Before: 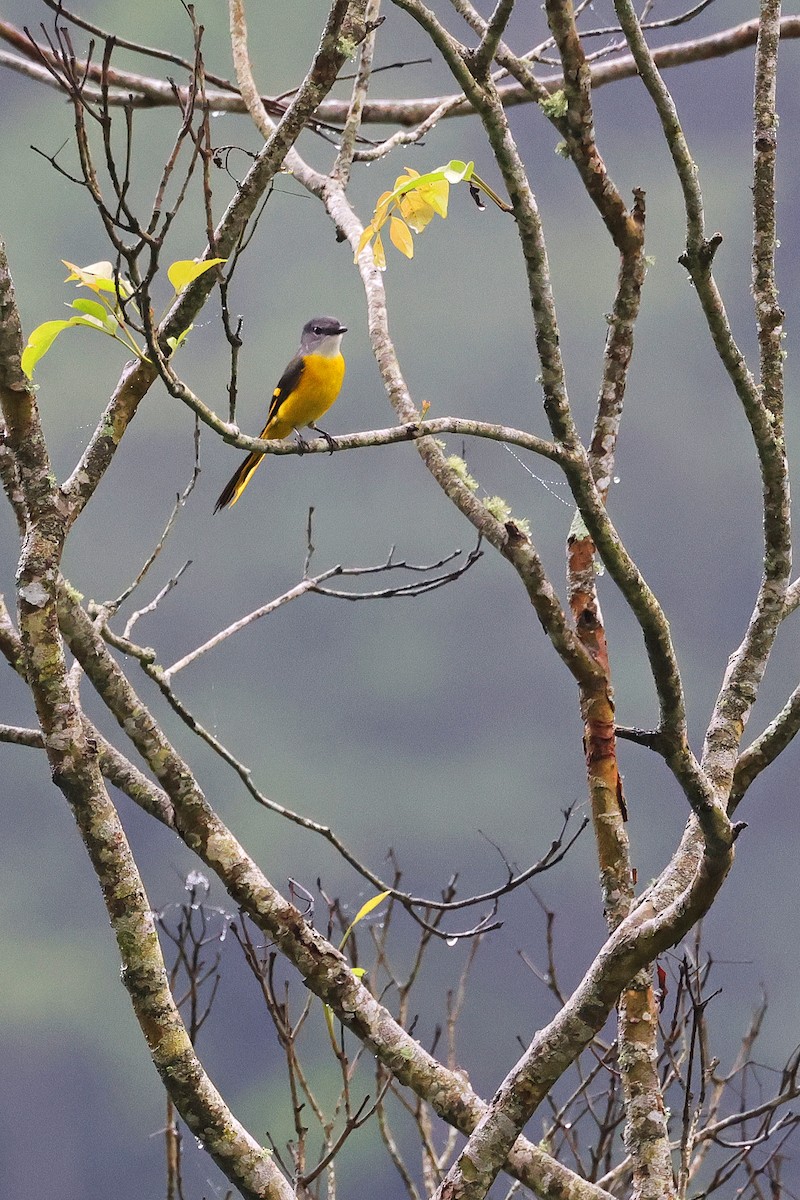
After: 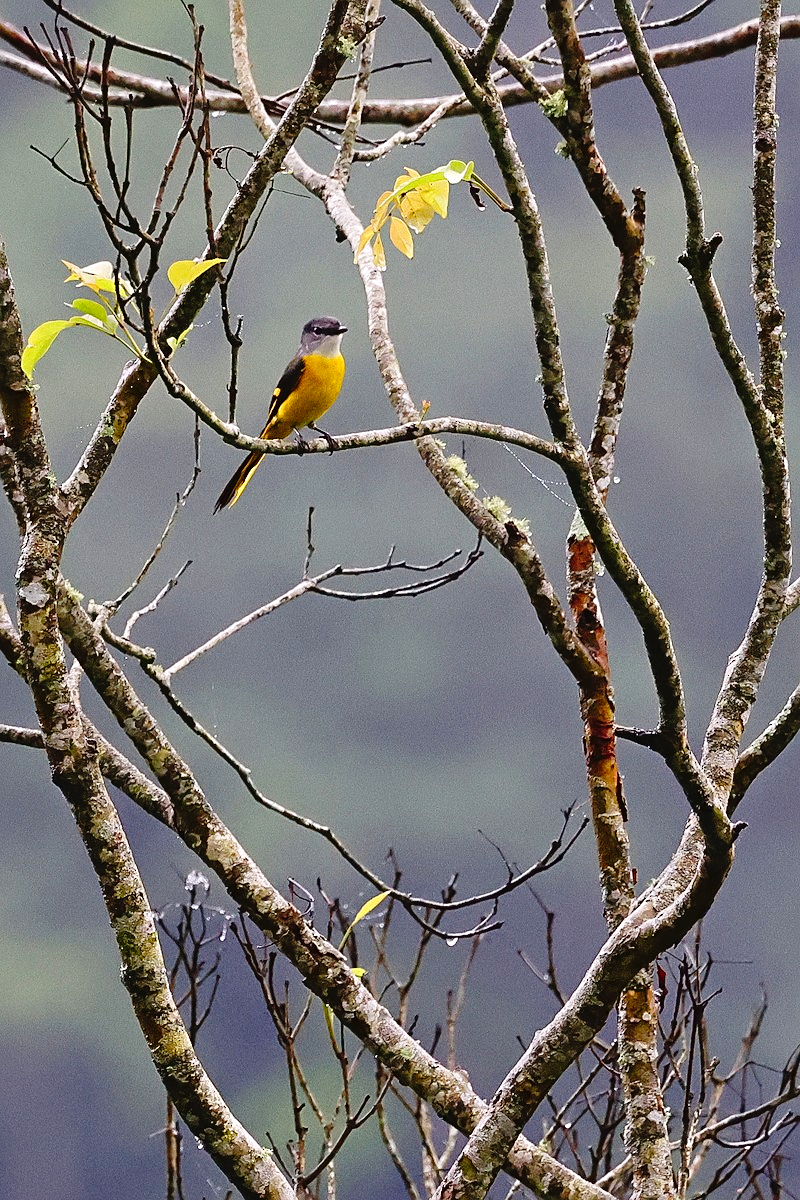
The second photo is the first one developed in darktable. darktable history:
sharpen: on, module defaults
contrast brightness saturation: contrast 0.07, brightness -0.13, saturation 0.06
tone curve: curves: ch0 [(0, 0) (0.003, 0.025) (0.011, 0.027) (0.025, 0.032) (0.044, 0.037) (0.069, 0.044) (0.1, 0.054) (0.136, 0.084) (0.177, 0.128) (0.224, 0.196) (0.277, 0.281) (0.335, 0.376) (0.399, 0.461) (0.468, 0.534) (0.543, 0.613) (0.623, 0.692) (0.709, 0.77) (0.801, 0.849) (0.898, 0.934) (1, 1)], preserve colors none
